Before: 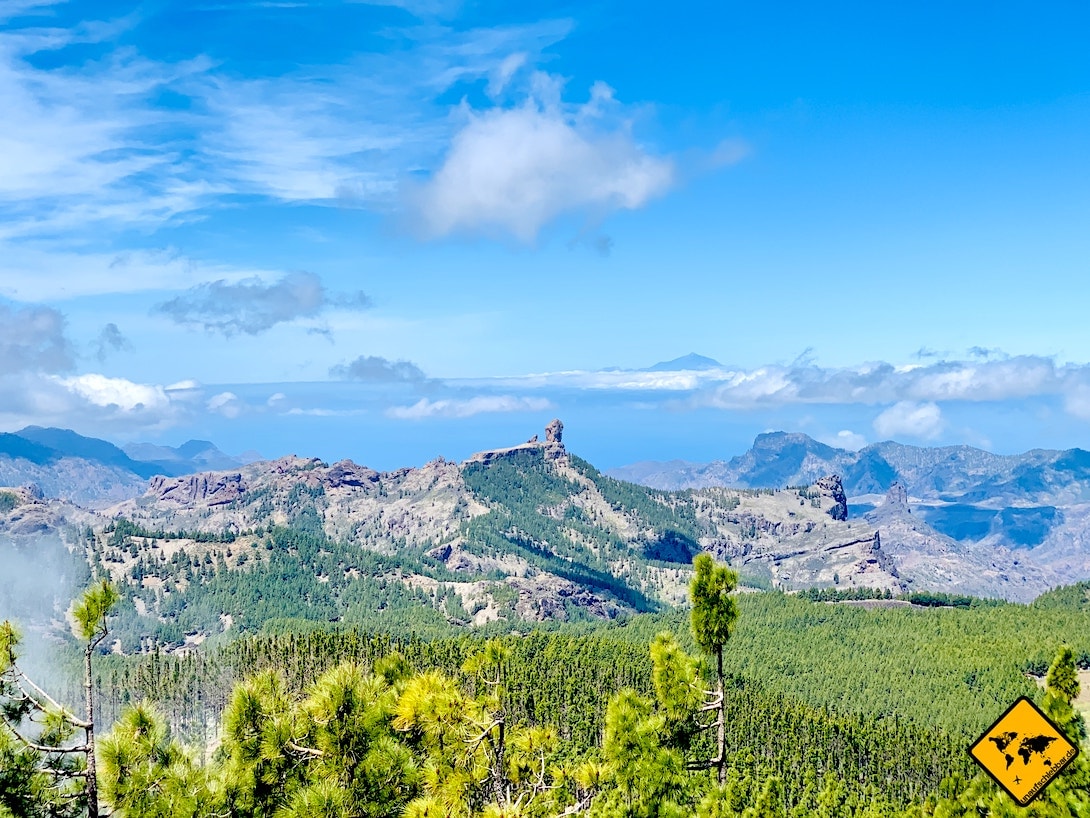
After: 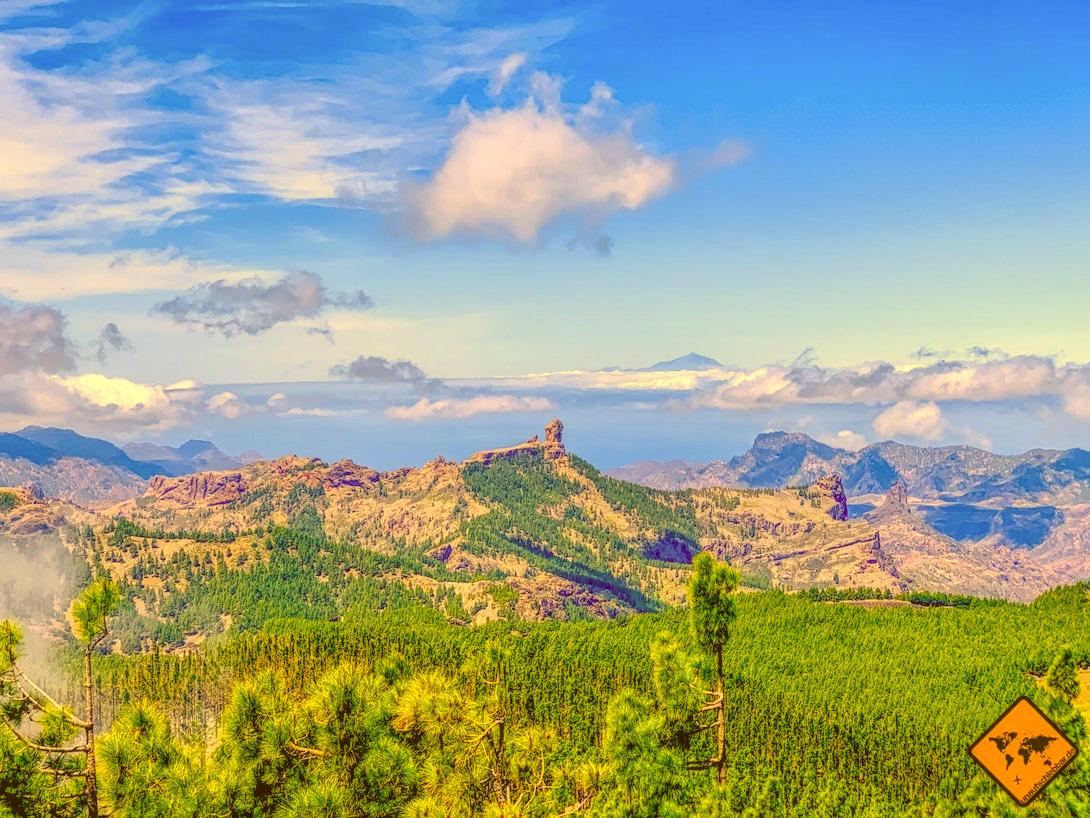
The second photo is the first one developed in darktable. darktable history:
color correction: highlights a* 10.44, highlights b* 30.04, shadows a* 2.73, shadows b* 17.51, saturation 1.72
local contrast: highlights 20%, shadows 30%, detail 200%, midtone range 0.2
